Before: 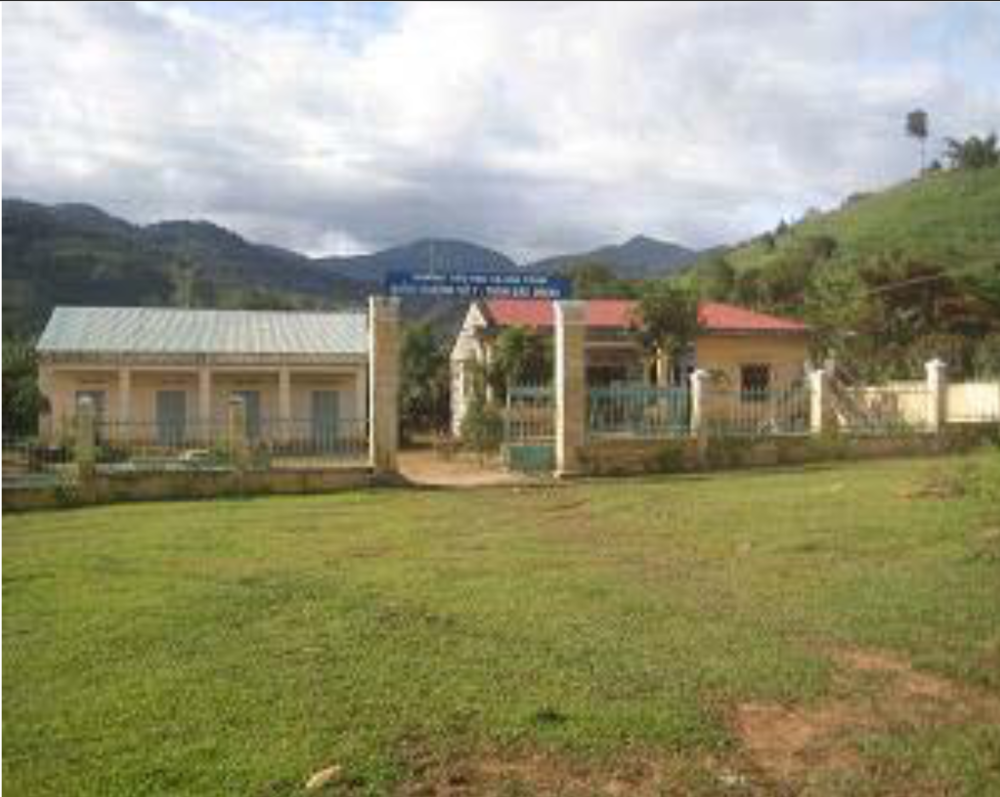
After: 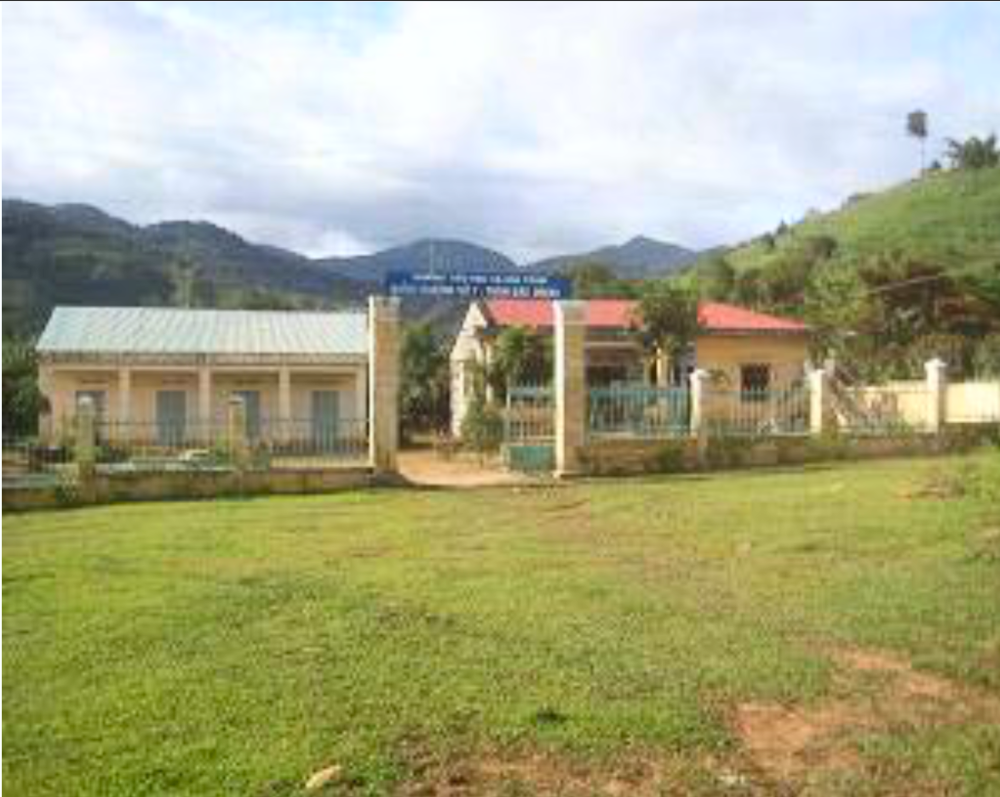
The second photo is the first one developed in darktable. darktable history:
contrast brightness saturation: contrast 0.2, brightness 0.16, saturation 0.22
tone equalizer: on, module defaults
white balance: red 0.986, blue 1.01
